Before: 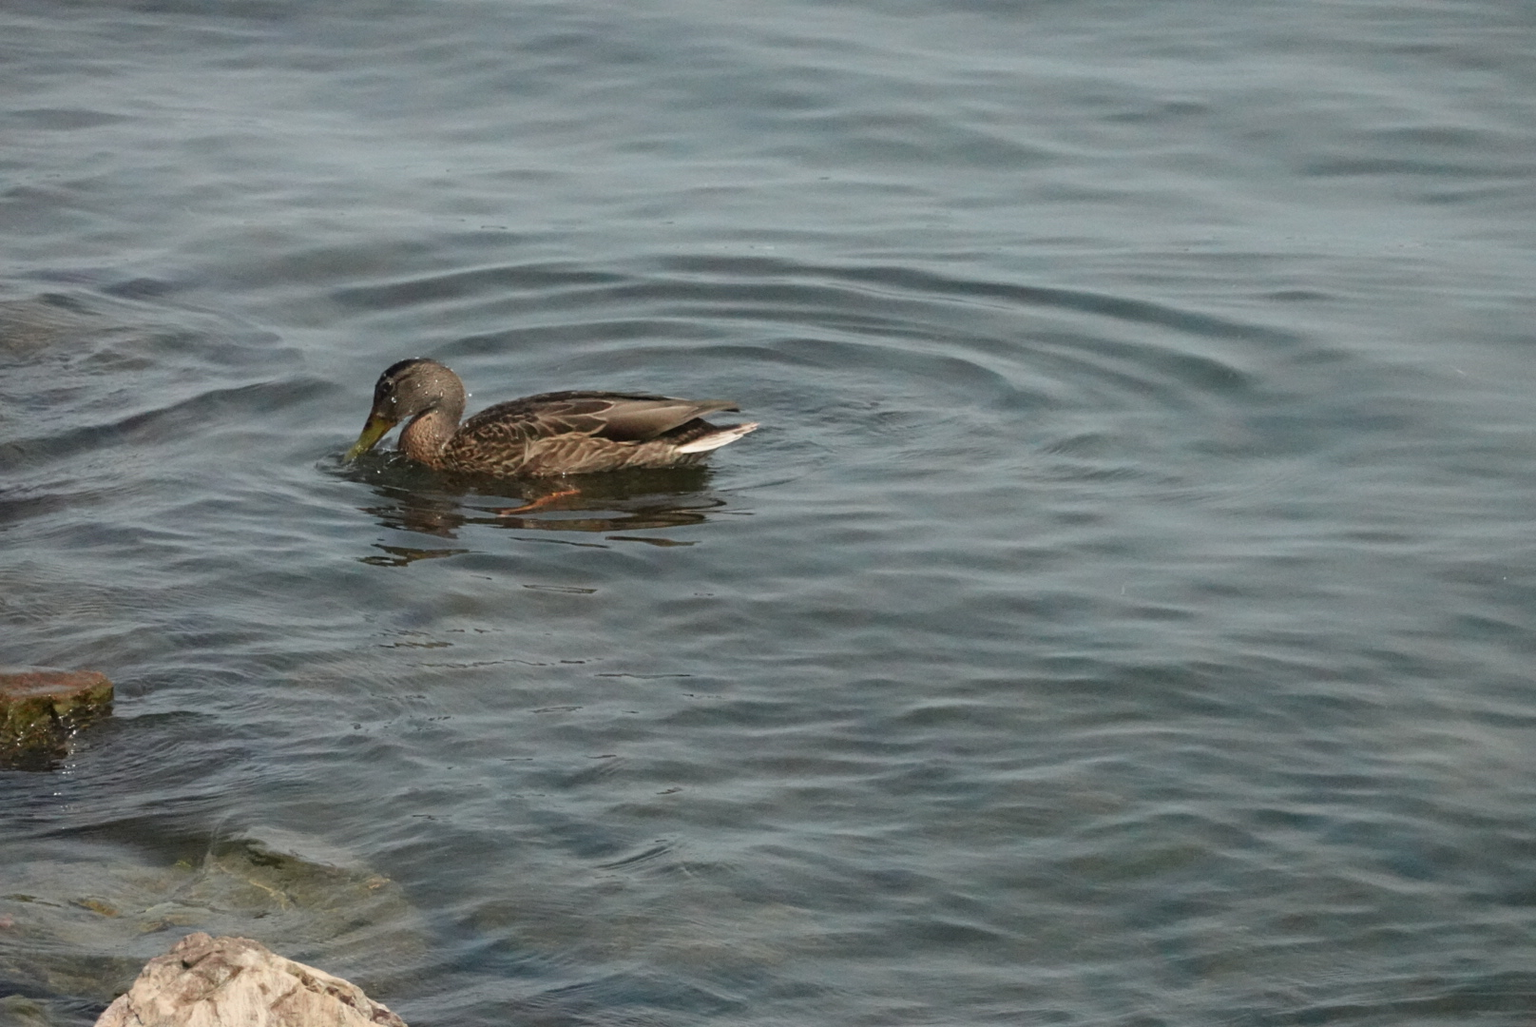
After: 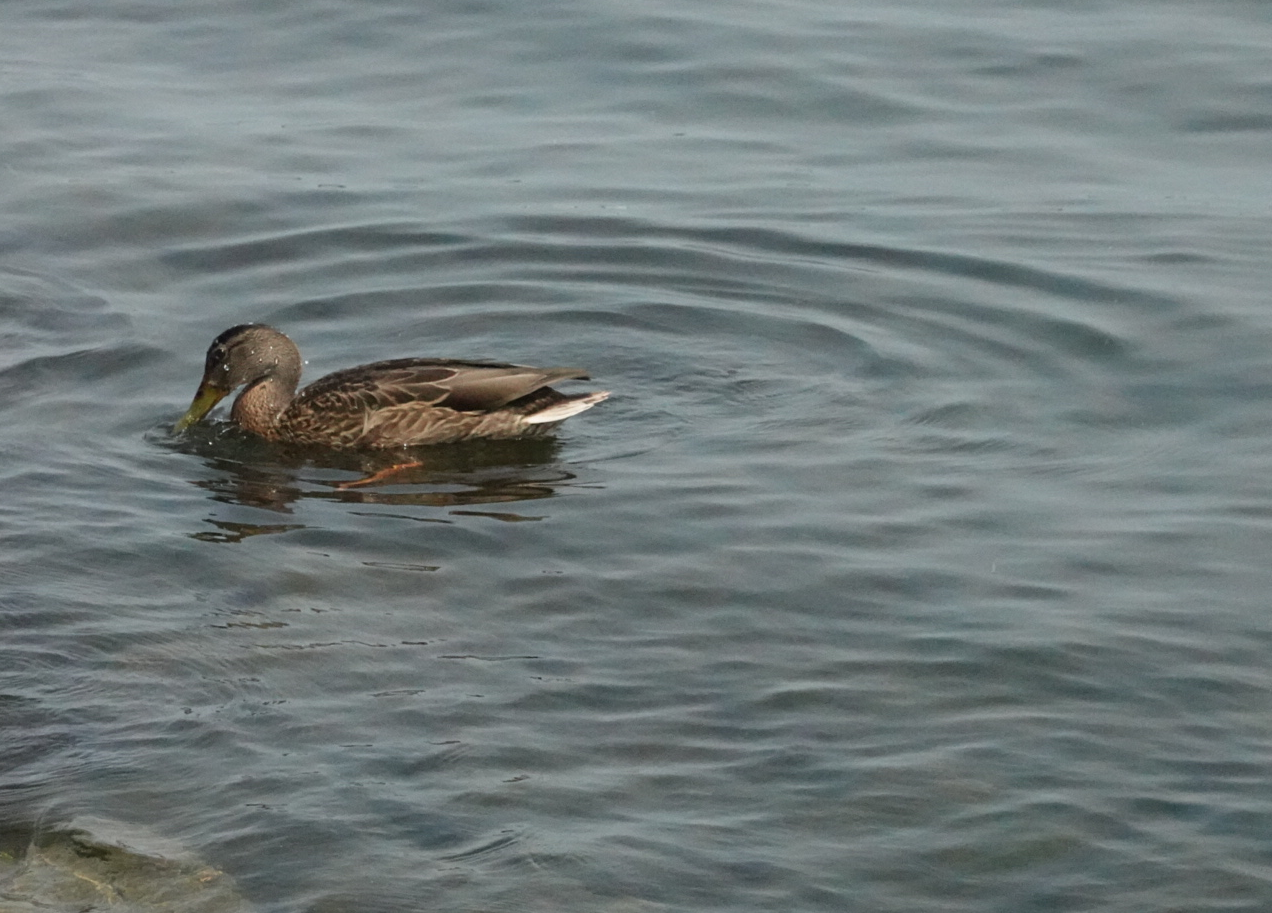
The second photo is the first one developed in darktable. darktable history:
crop: left 11.685%, top 4.965%, right 9.595%, bottom 10.424%
